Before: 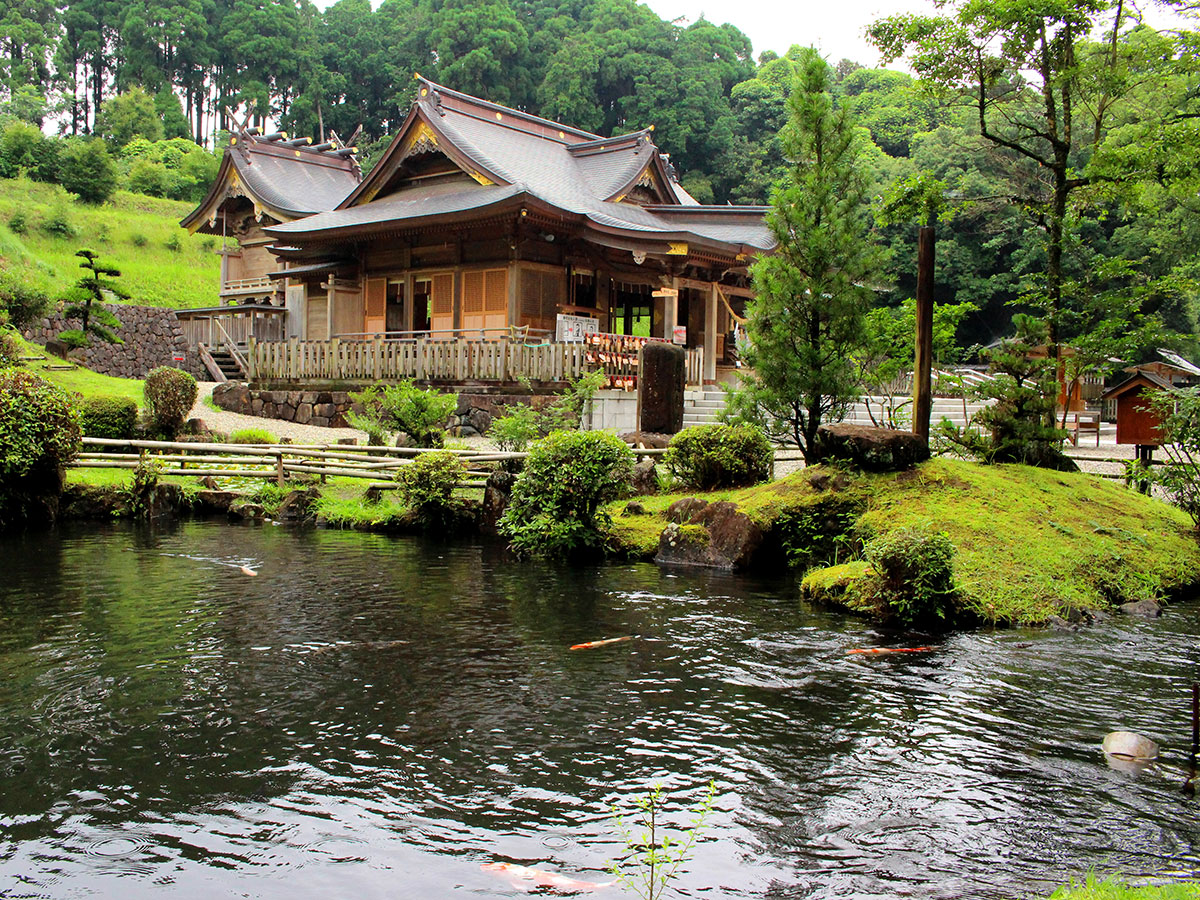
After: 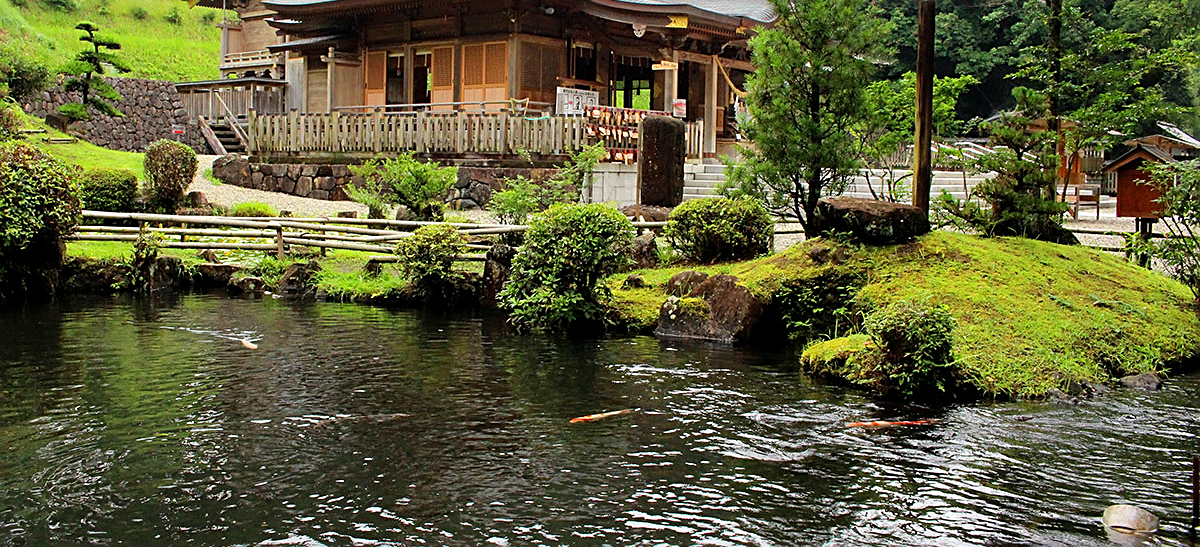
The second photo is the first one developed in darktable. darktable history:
crop and rotate: top 25.227%, bottom 13.976%
sharpen: on, module defaults
